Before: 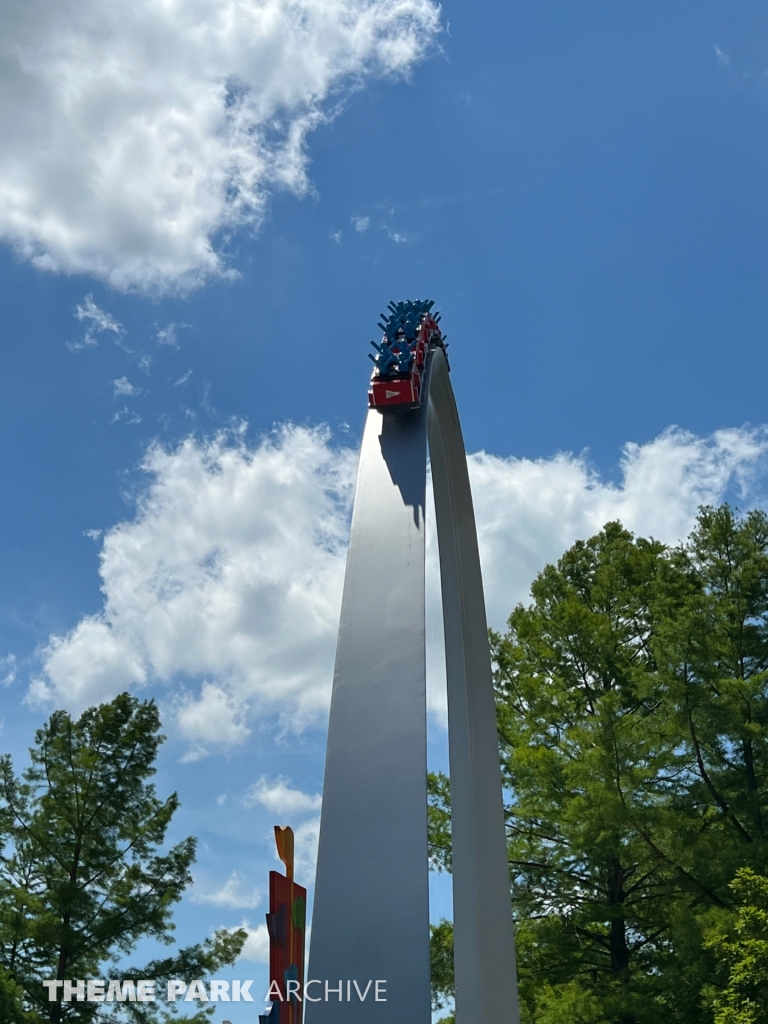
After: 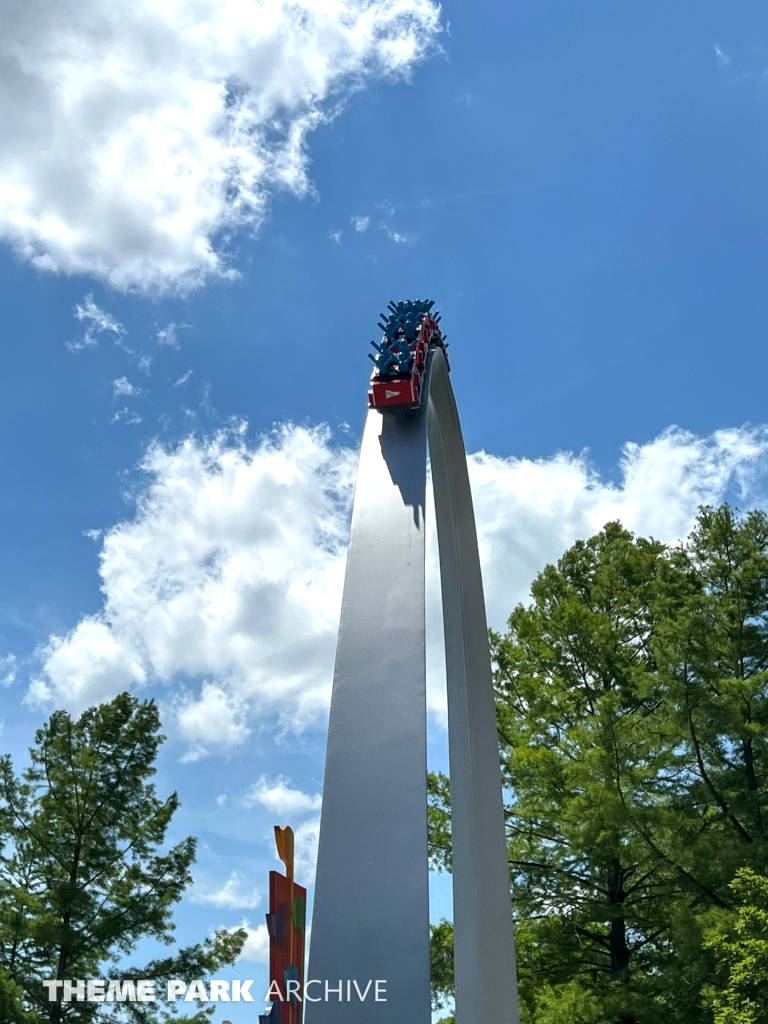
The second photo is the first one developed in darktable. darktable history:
local contrast: on, module defaults
exposure: exposure 0.429 EV, compensate exposure bias true, compensate highlight preservation false
